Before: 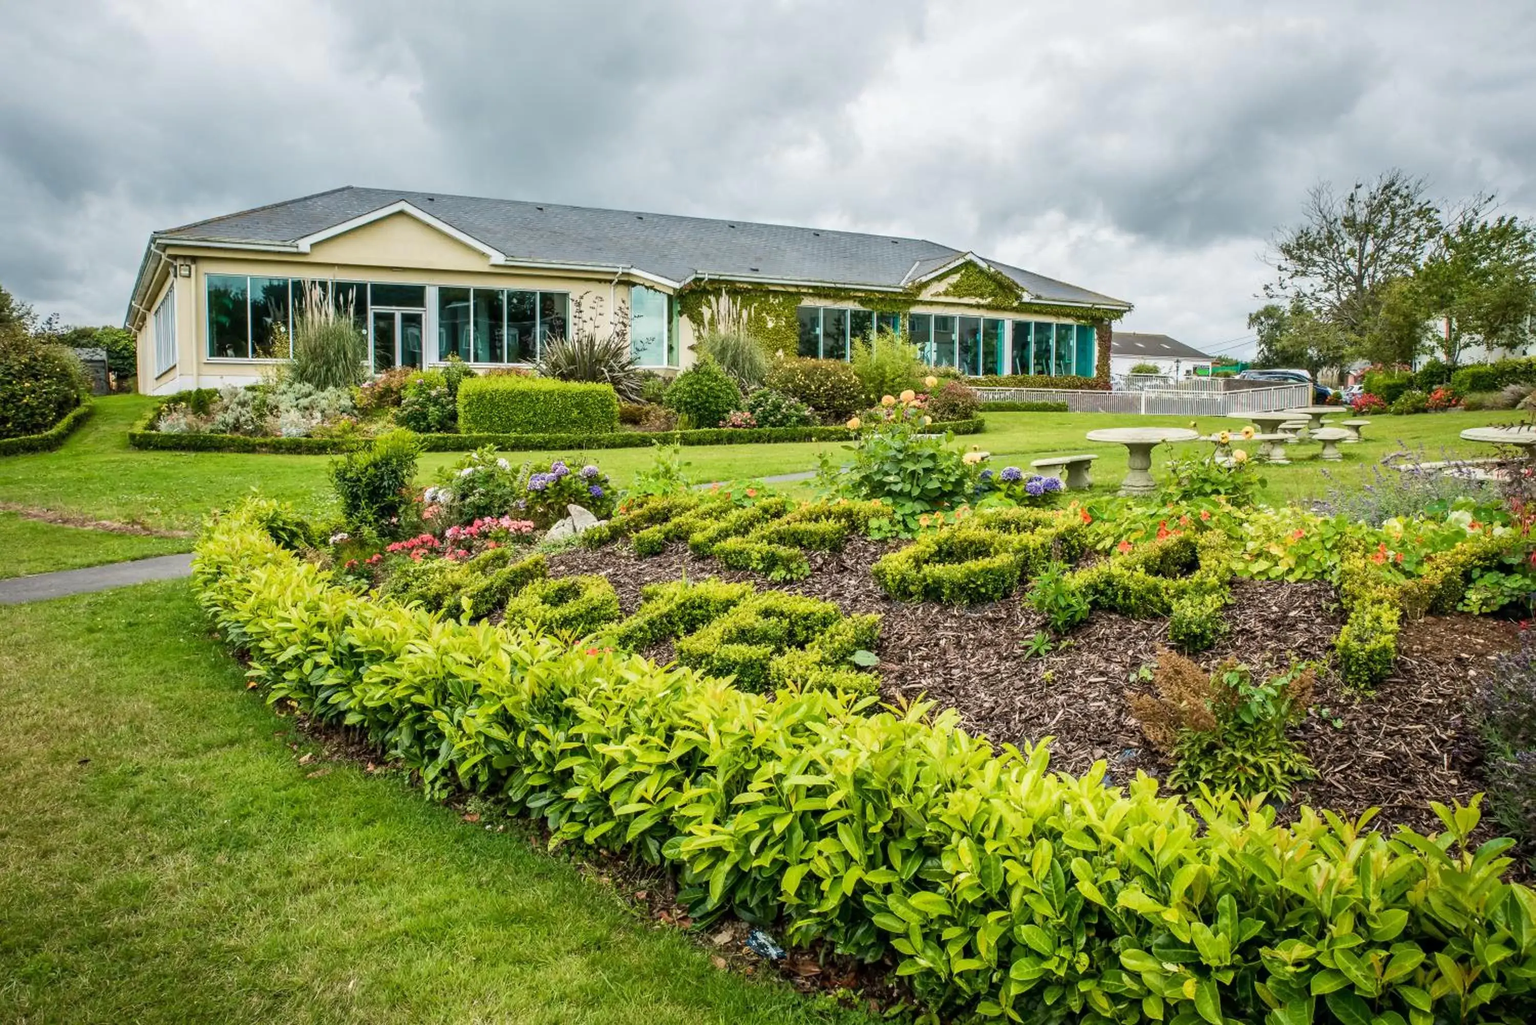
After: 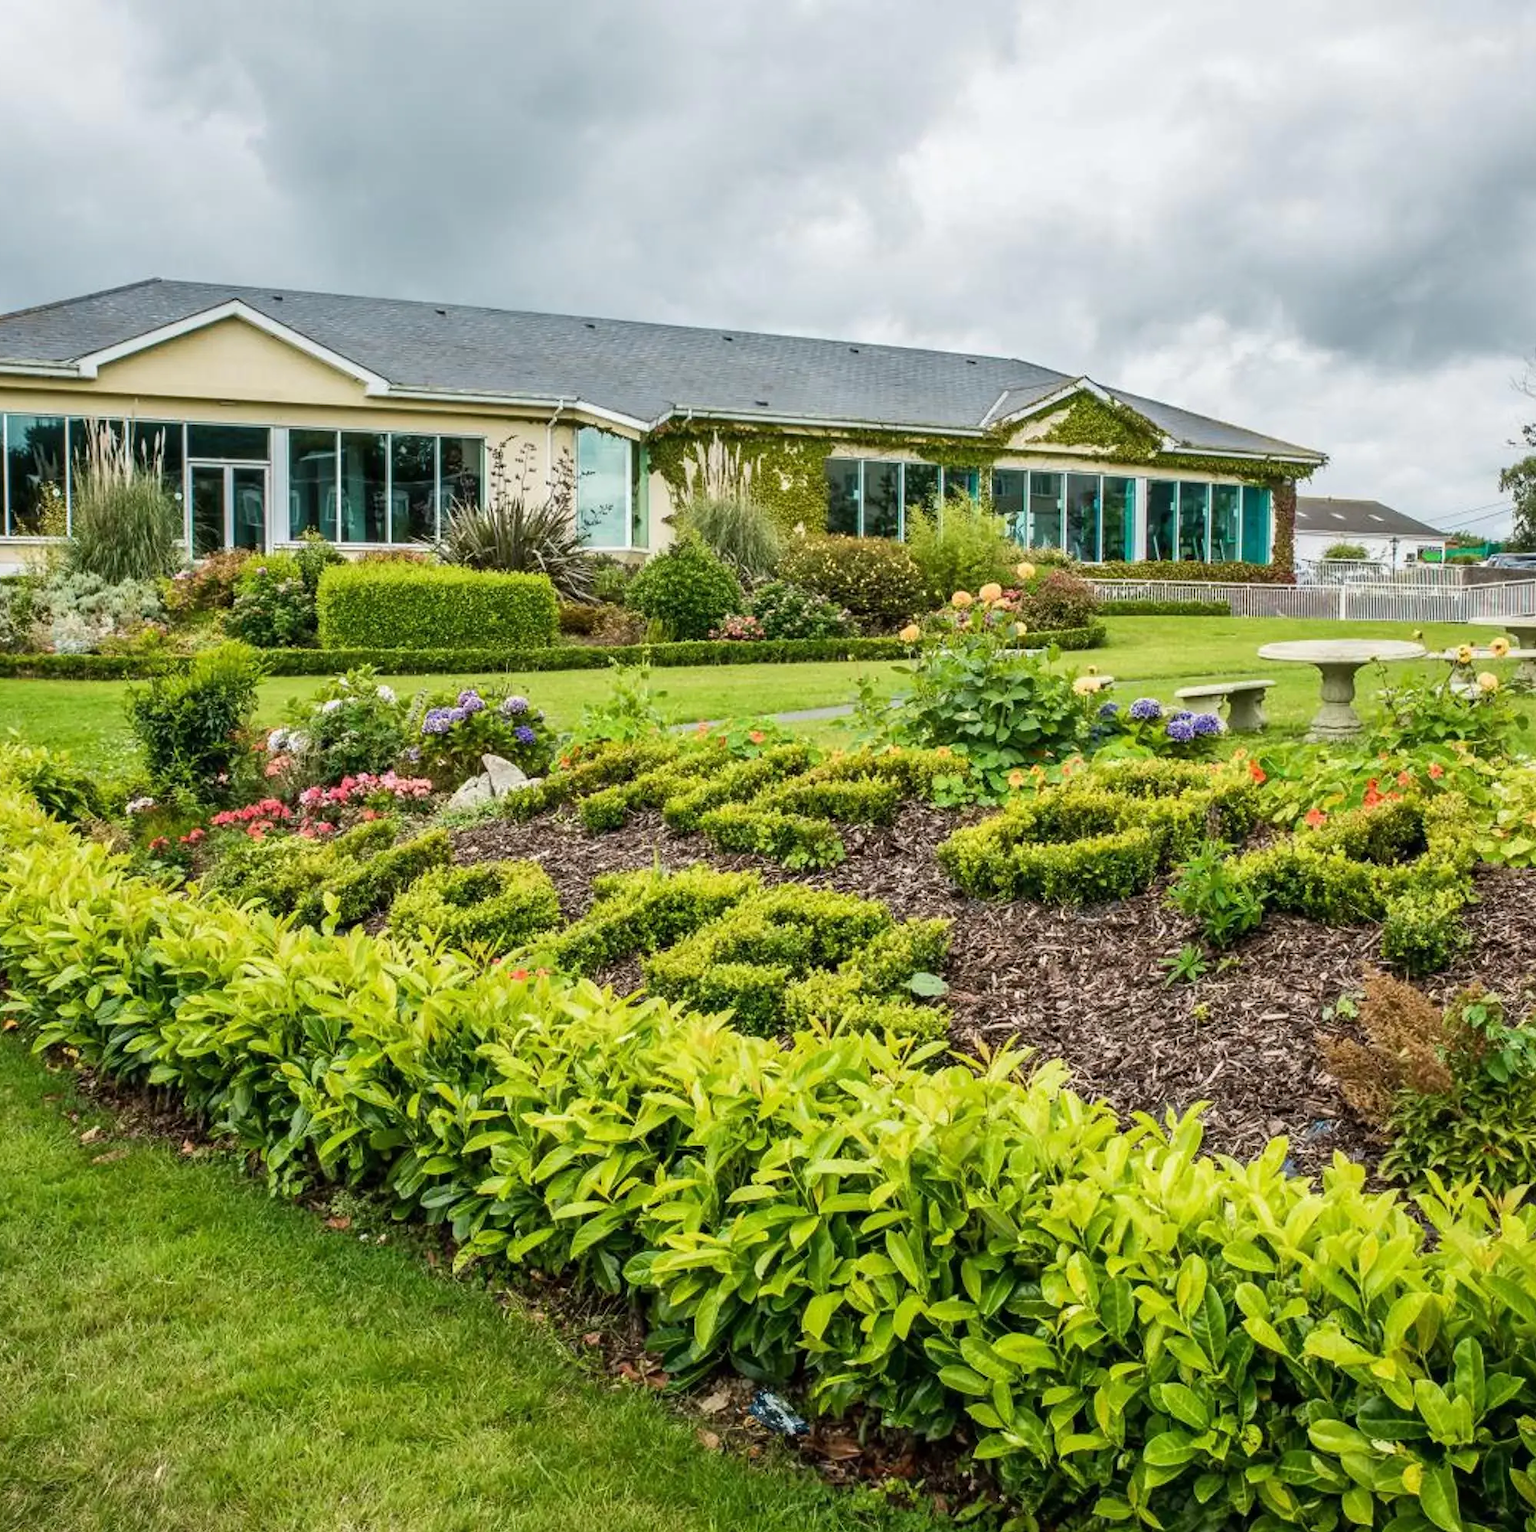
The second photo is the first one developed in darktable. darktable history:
crop and rotate: left 15.979%, right 17.132%
